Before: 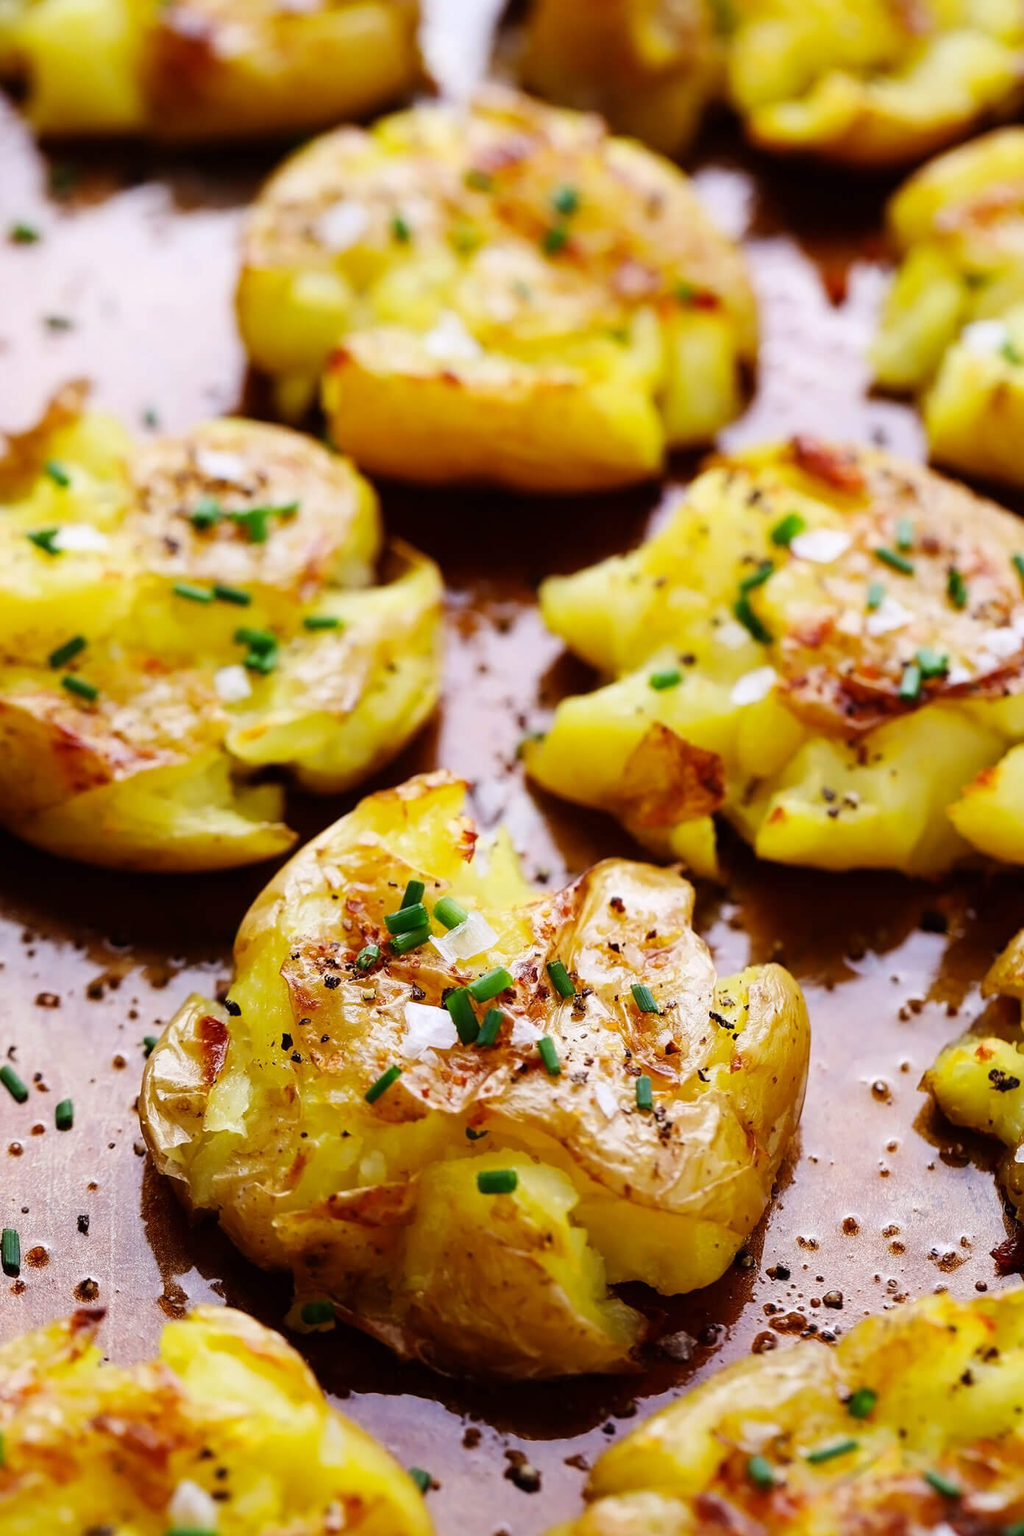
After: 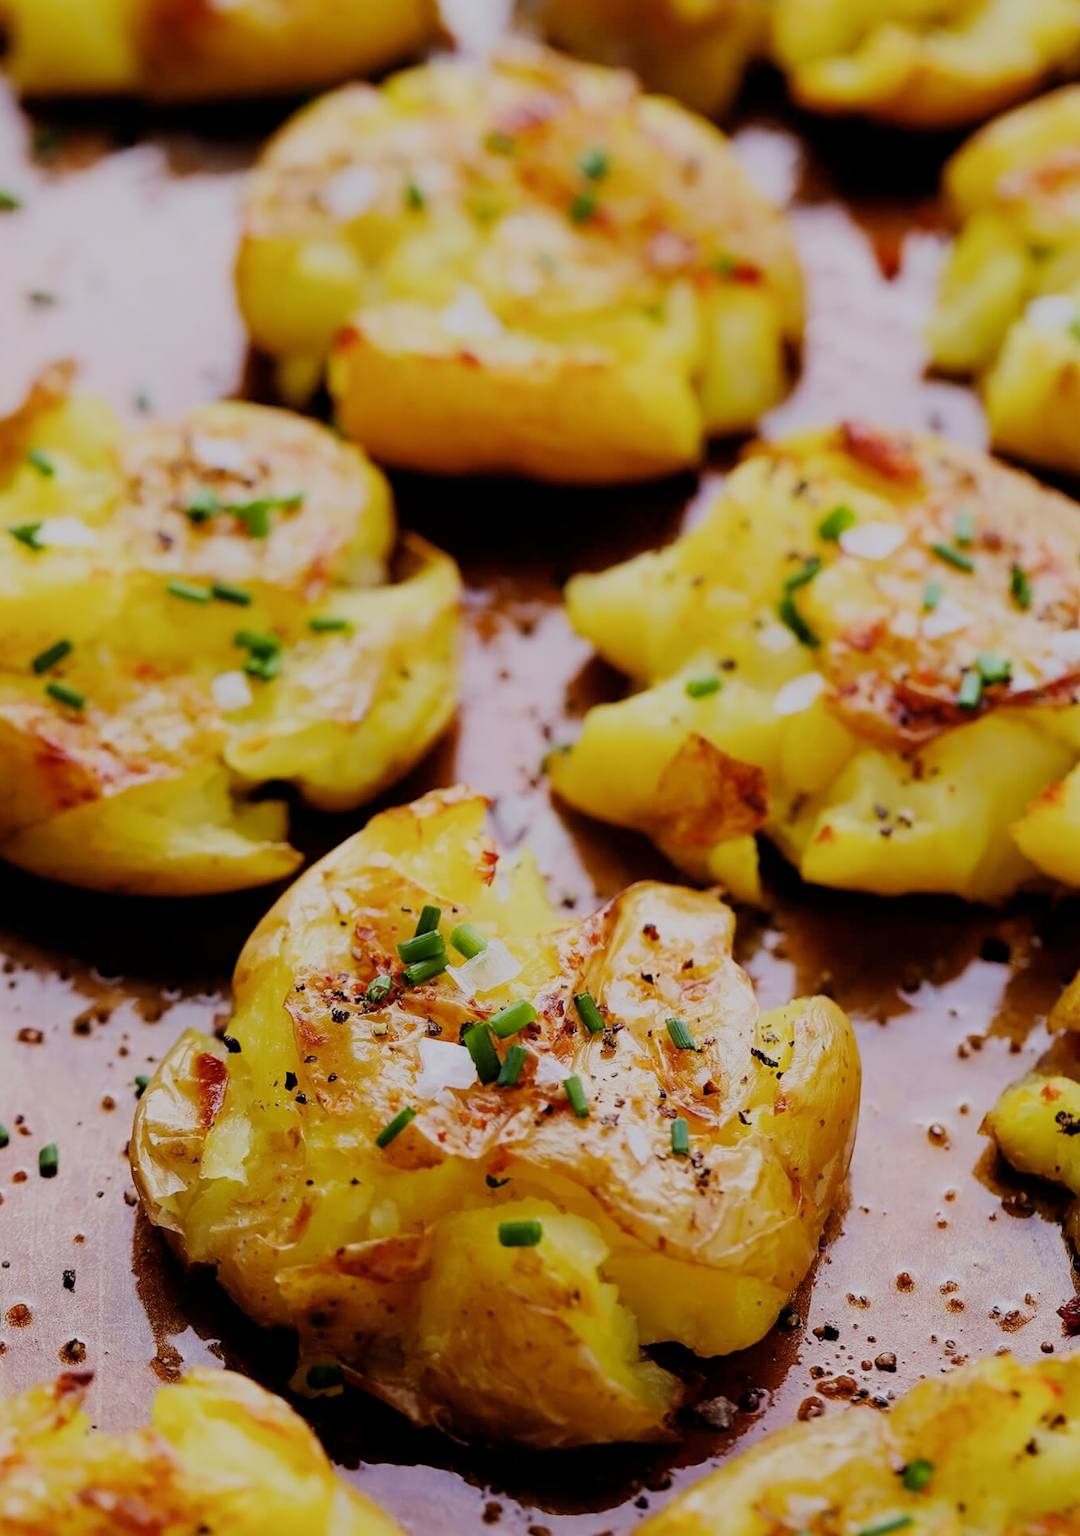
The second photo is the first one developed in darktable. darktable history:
color zones: curves: ch2 [(0, 0.5) (0.143, 0.5) (0.286, 0.489) (0.415, 0.421) (0.571, 0.5) (0.714, 0.5) (0.857, 0.5) (1, 0.5)]
filmic rgb: black relative exposure -8.79 EV, white relative exposure 4.98 EV, threshold 3 EV, target black luminance 0%, hardness 3.77, latitude 66.33%, contrast 0.822, shadows ↔ highlights balance 20%, color science v5 (2021), contrast in shadows safe, contrast in highlights safe, enable highlight reconstruction true
crop: left 1.964%, top 3.251%, right 1.122%, bottom 4.933%
